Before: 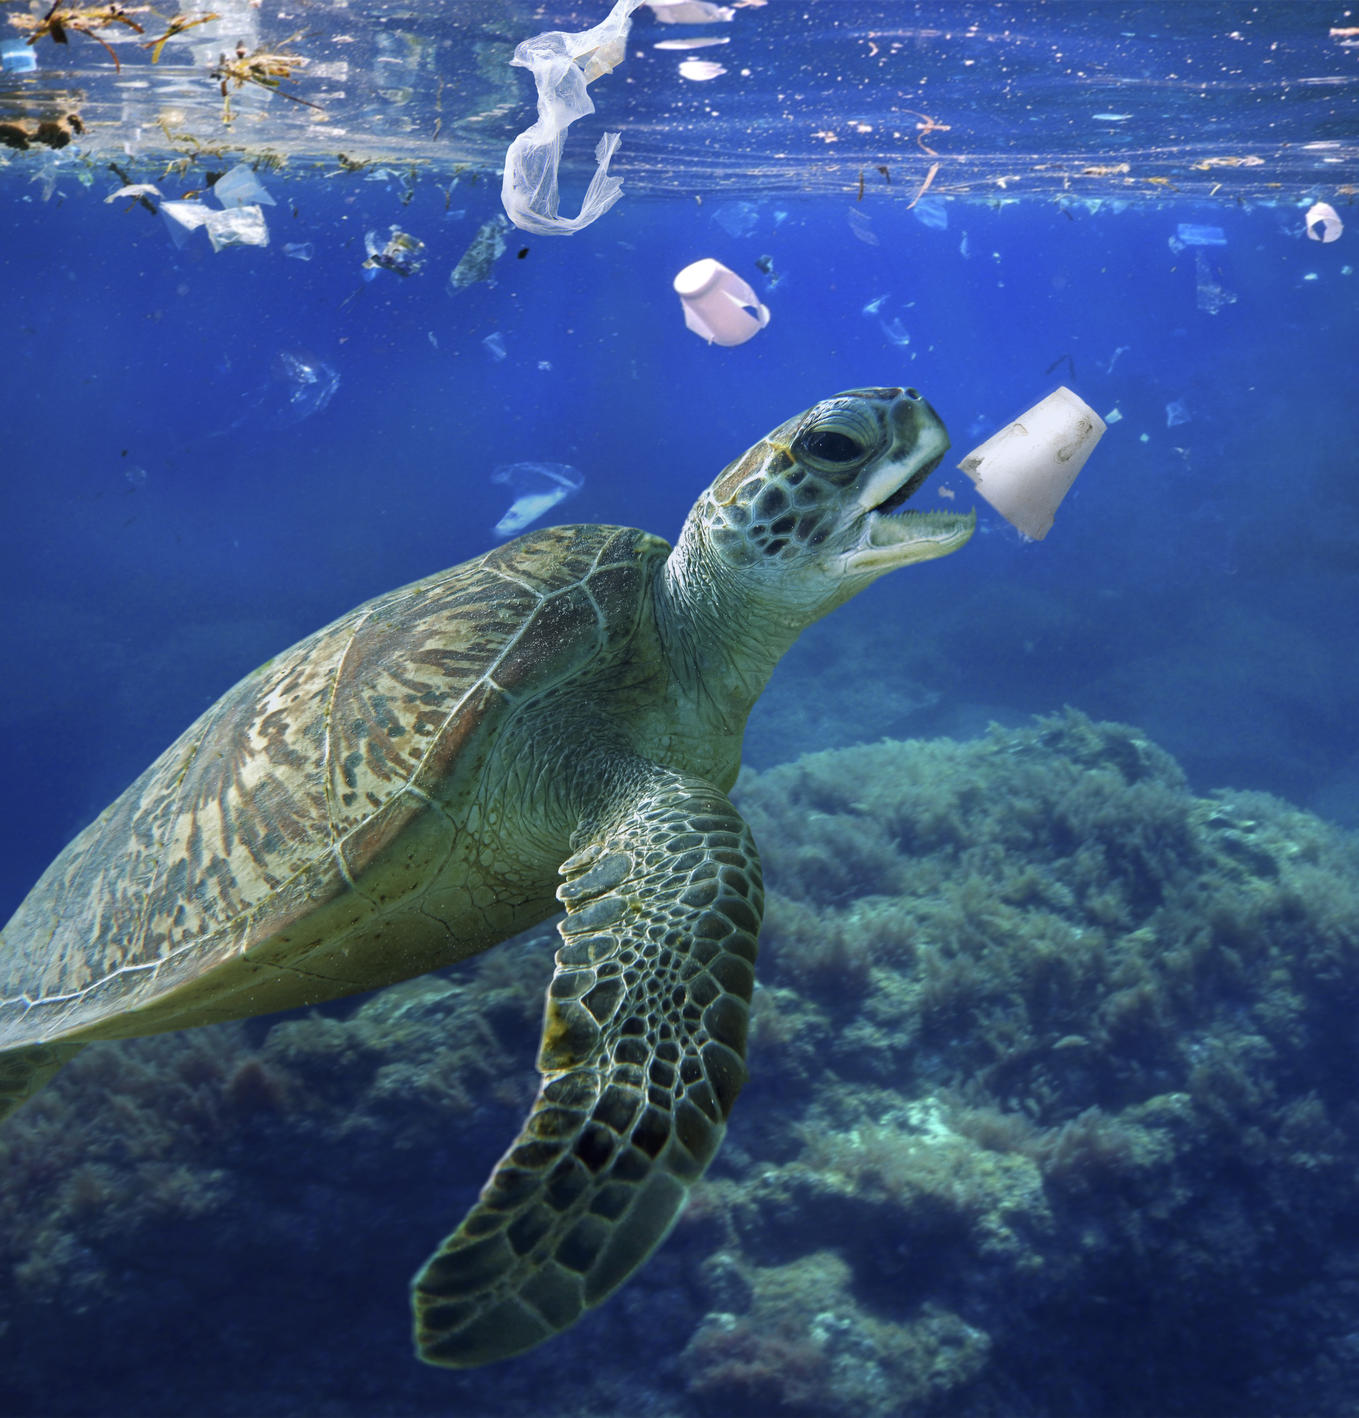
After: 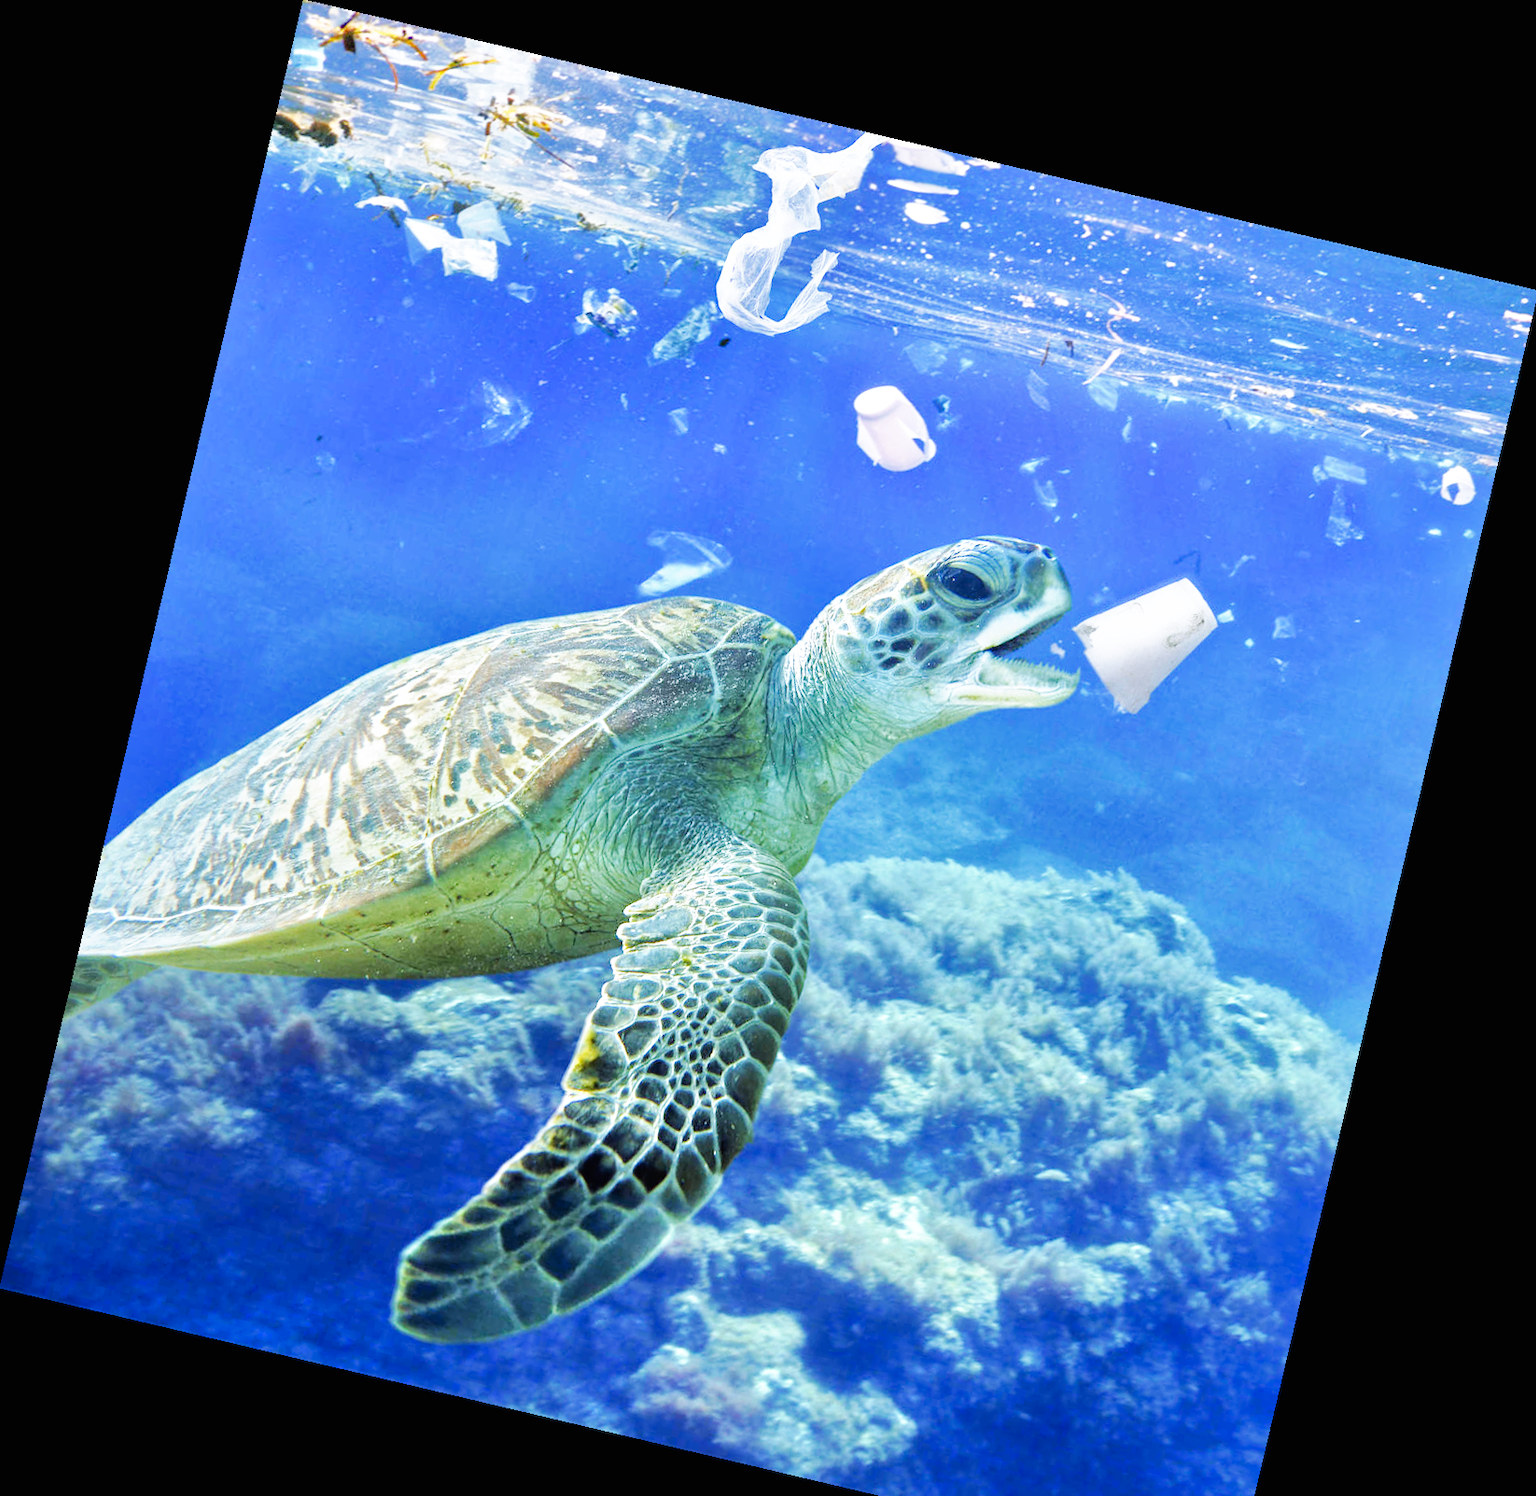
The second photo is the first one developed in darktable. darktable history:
rotate and perspective: rotation 13.27°, automatic cropping off
base curve: curves: ch0 [(0, 0) (0.007, 0.004) (0.027, 0.03) (0.046, 0.07) (0.207, 0.54) (0.442, 0.872) (0.673, 0.972) (1, 1)], preserve colors none
shadows and highlights: on, module defaults
tone equalizer: -7 EV 0.15 EV, -6 EV 0.6 EV, -5 EV 1.15 EV, -4 EV 1.33 EV, -3 EV 1.15 EV, -2 EV 0.6 EV, -1 EV 0.15 EV, mask exposure compensation -0.5 EV
white balance: red 0.974, blue 1.044
crop and rotate: top 0%, bottom 5.097%
